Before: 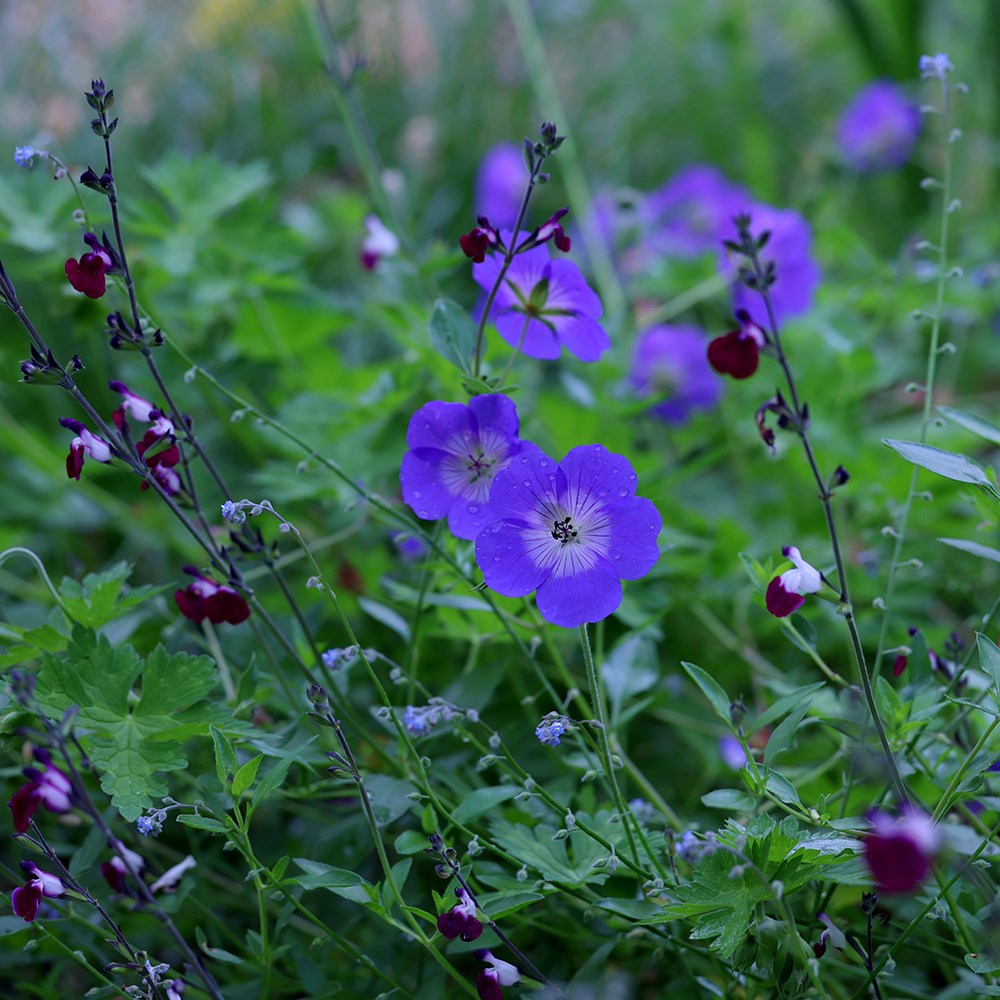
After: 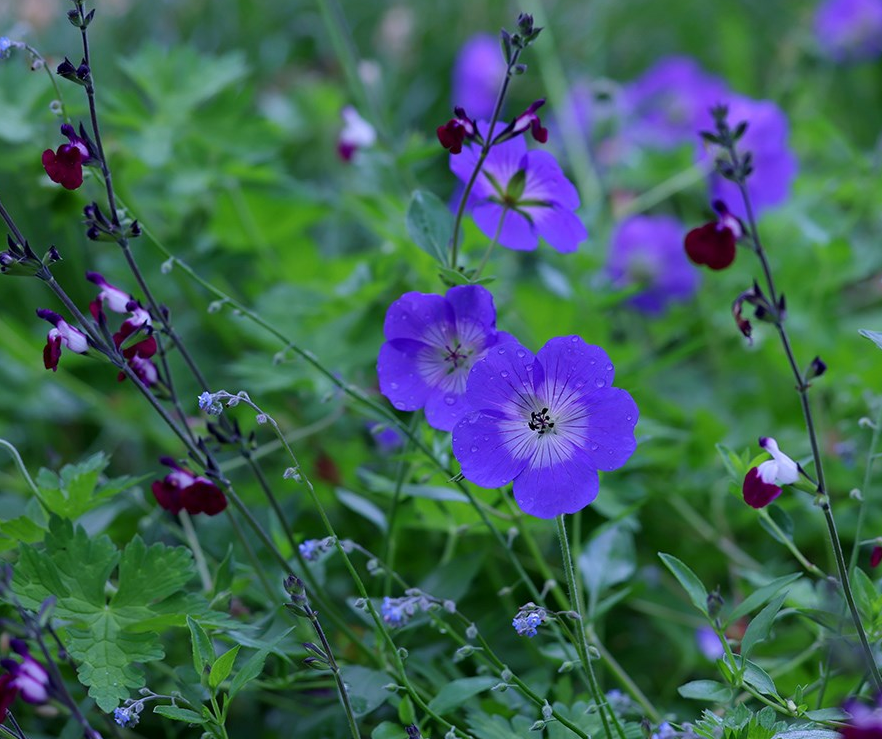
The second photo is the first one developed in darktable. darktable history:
crop and rotate: left 2.376%, top 10.993%, right 9.344%, bottom 15.096%
